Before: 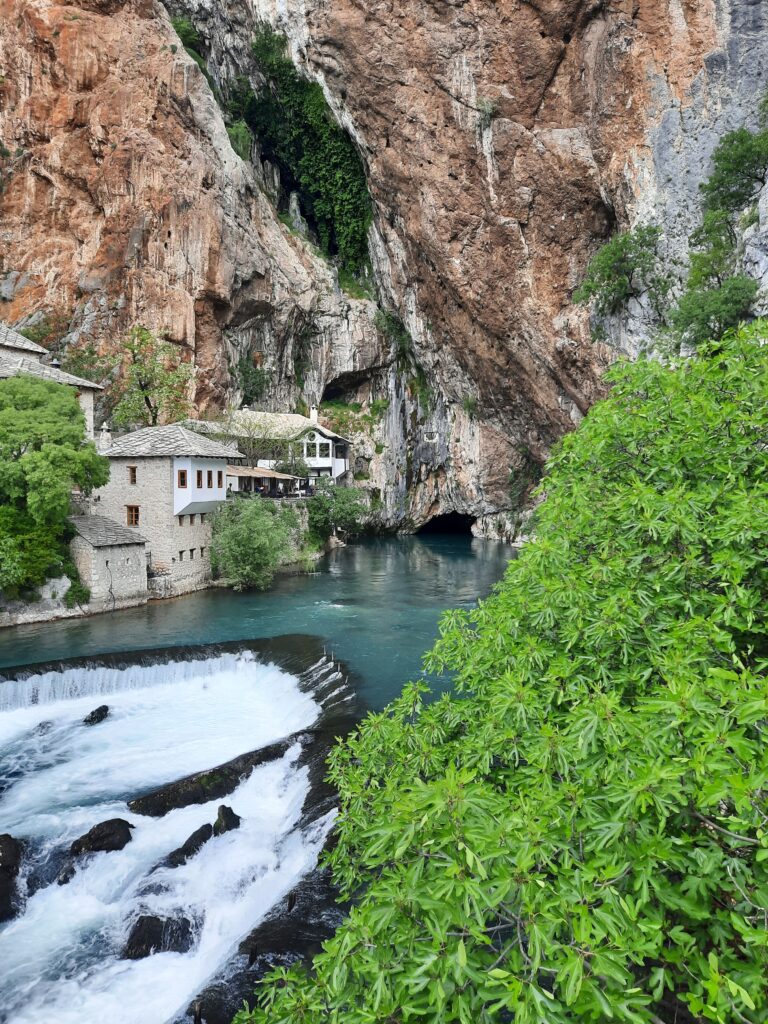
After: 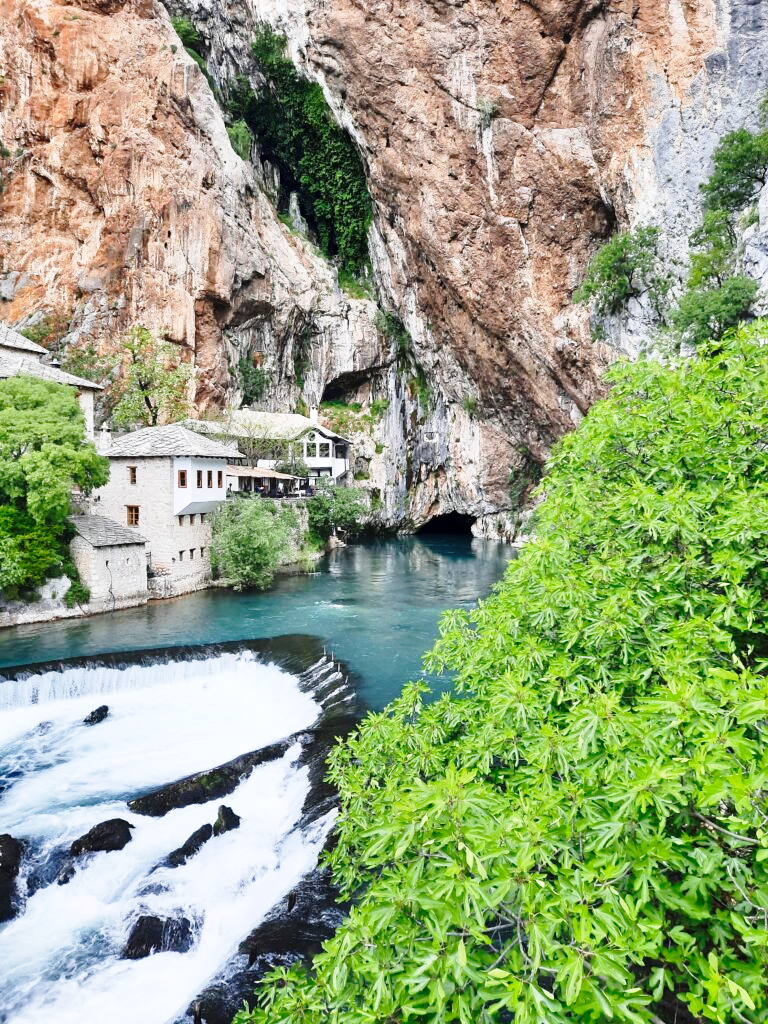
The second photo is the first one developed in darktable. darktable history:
base curve: curves: ch0 [(0, 0) (0.028, 0.03) (0.121, 0.232) (0.46, 0.748) (0.859, 0.968) (1, 1)], preserve colors none
white balance: red 1.009, blue 1.027
